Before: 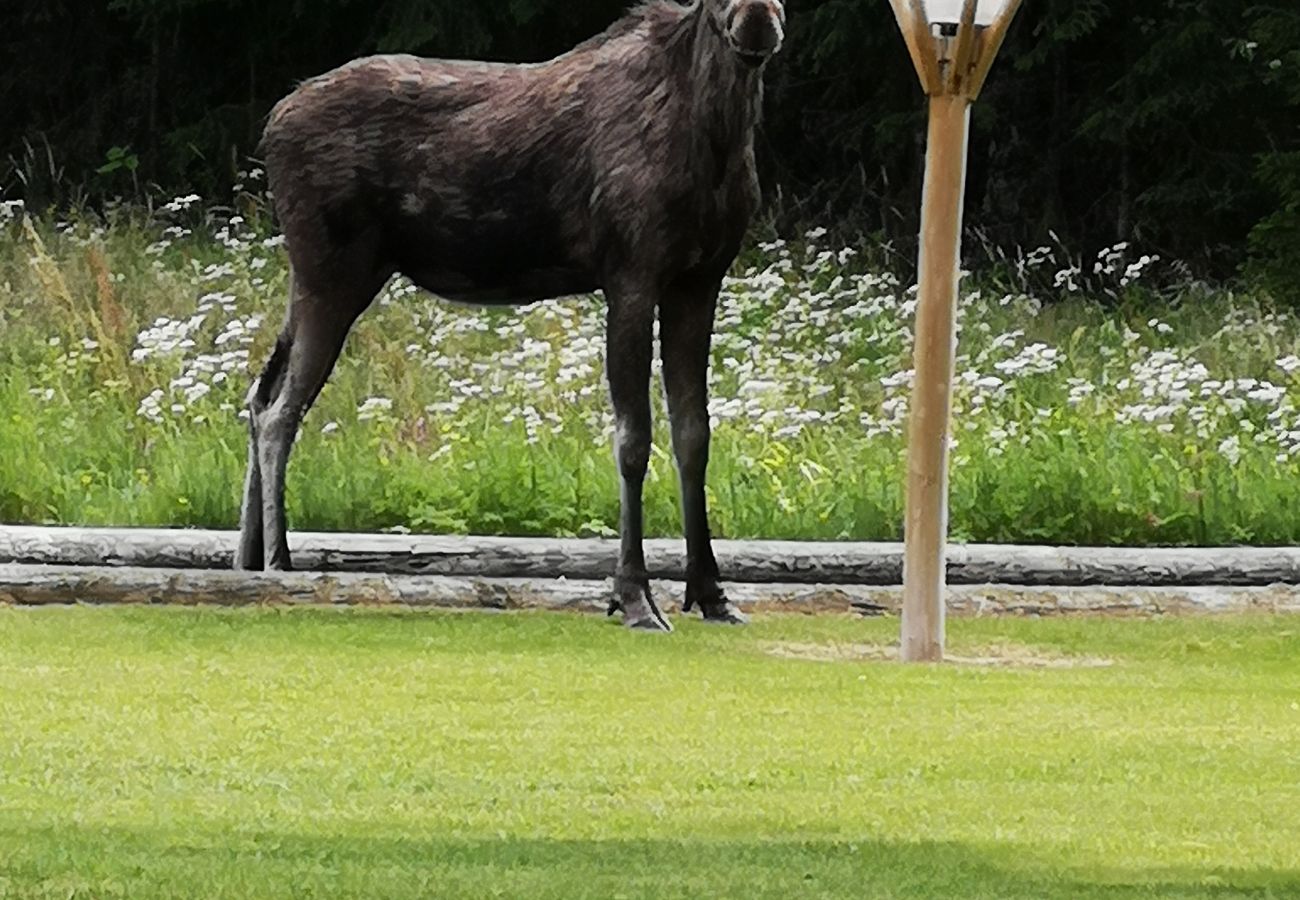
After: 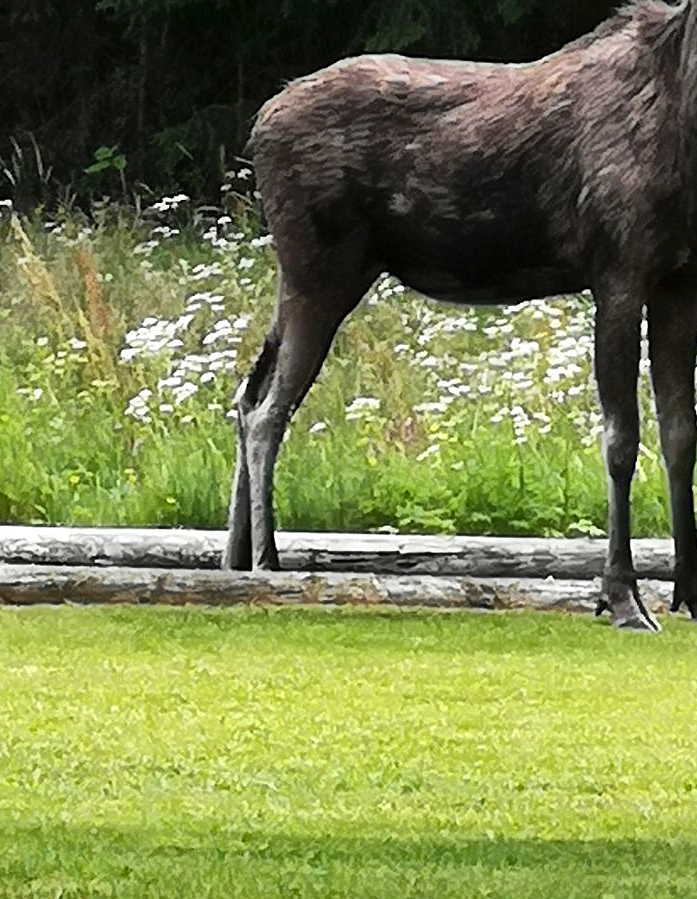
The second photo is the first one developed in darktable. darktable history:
sharpen: amount 0.212
shadows and highlights: shadows 40.25, highlights -54.73, low approximation 0.01, soften with gaussian
exposure: exposure 0.438 EV, compensate exposure bias true, compensate highlight preservation false
crop: left 0.954%, right 45.36%, bottom 0.086%
